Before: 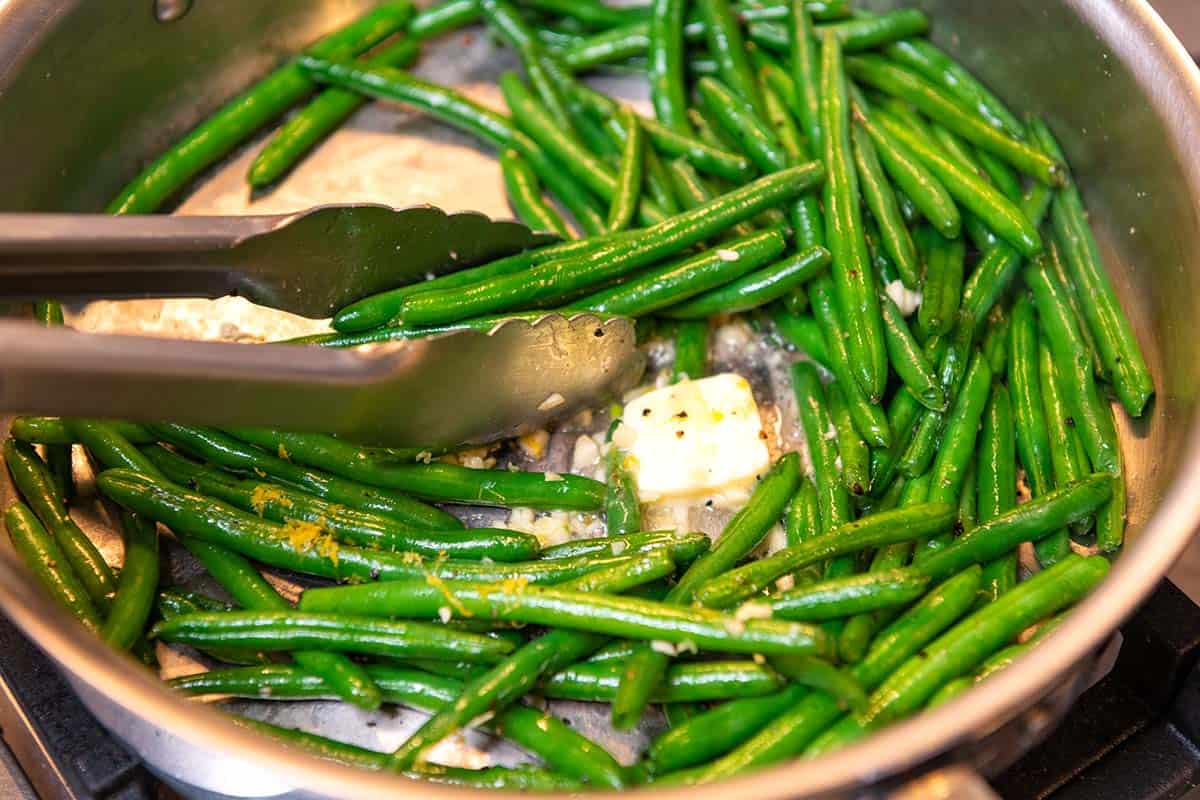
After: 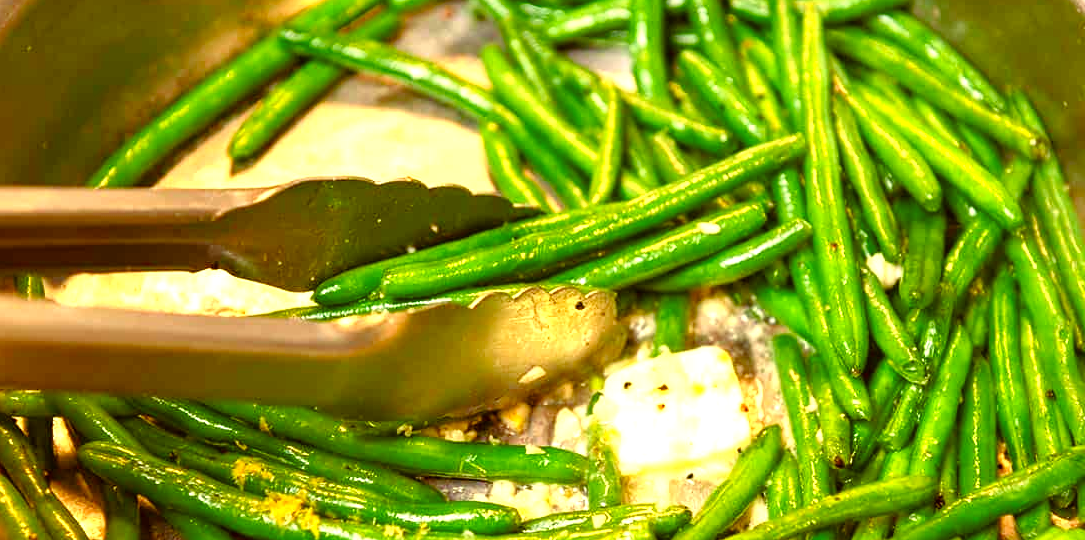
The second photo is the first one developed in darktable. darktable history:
crop: left 1.624%, top 3.447%, right 7.659%, bottom 28.462%
color balance rgb: shadows lift › chroma 9.58%, shadows lift › hue 42.07°, perceptual saturation grading › global saturation 20%, perceptual saturation grading › highlights -50.03%, perceptual saturation grading › shadows 30.37%, global vibrance 33.722%
color correction: highlights a* 0.13, highlights b* 29.45, shadows a* -0.208, shadows b* 21.64
exposure: black level correction 0, exposure 0.899 EV, compensate highlight preservation false
